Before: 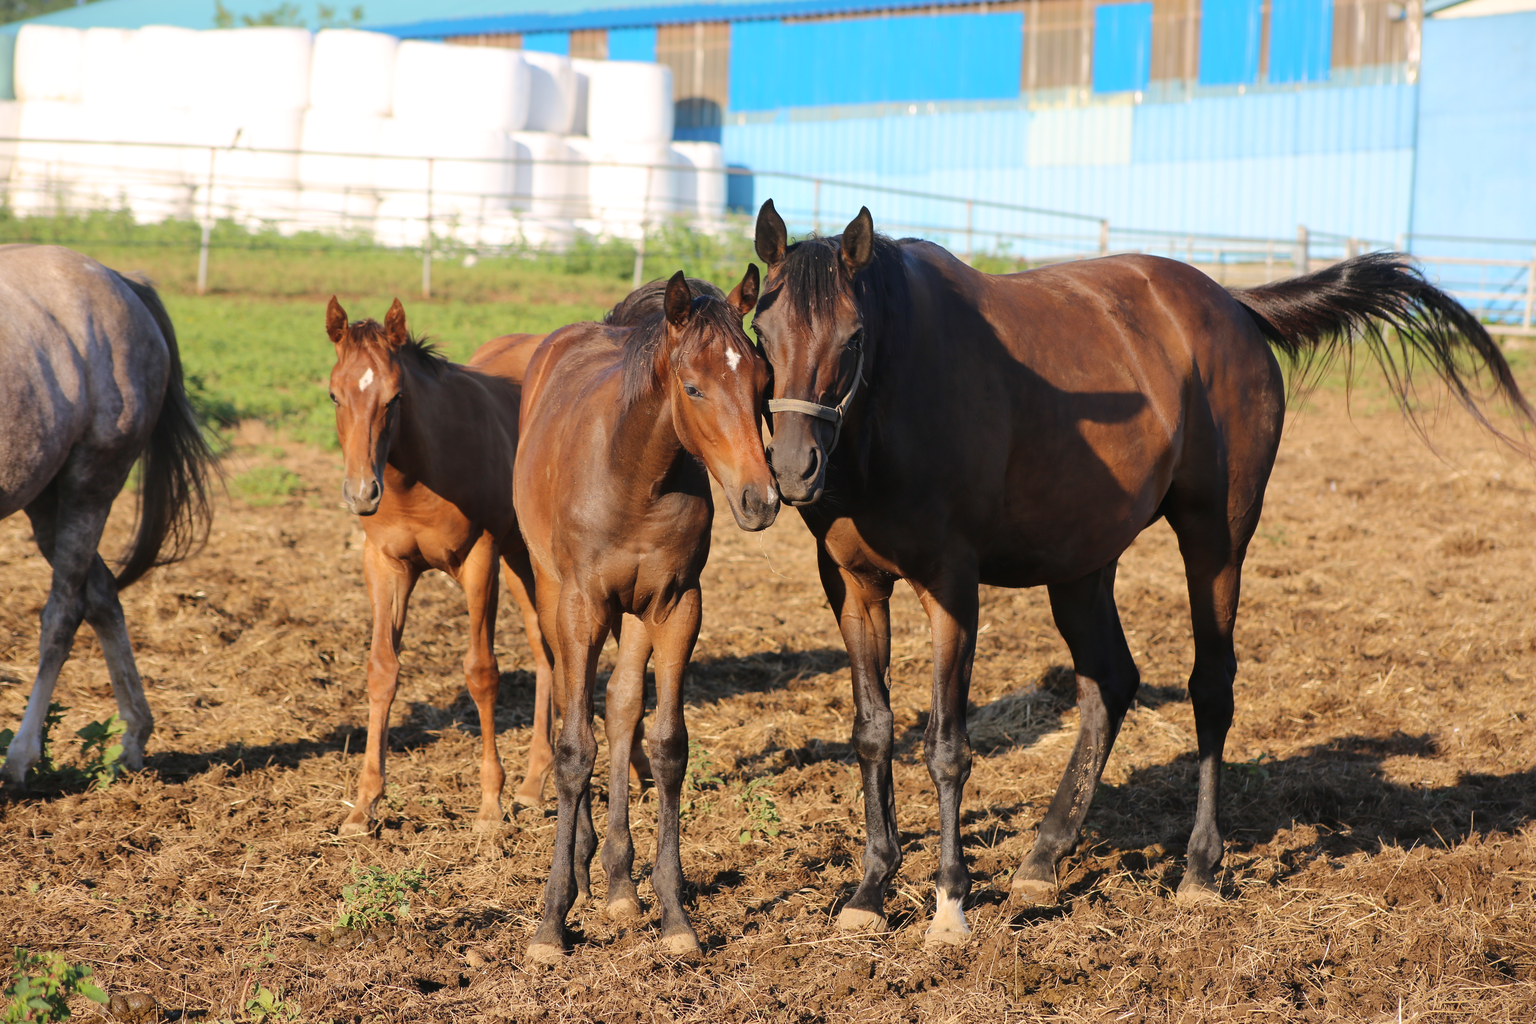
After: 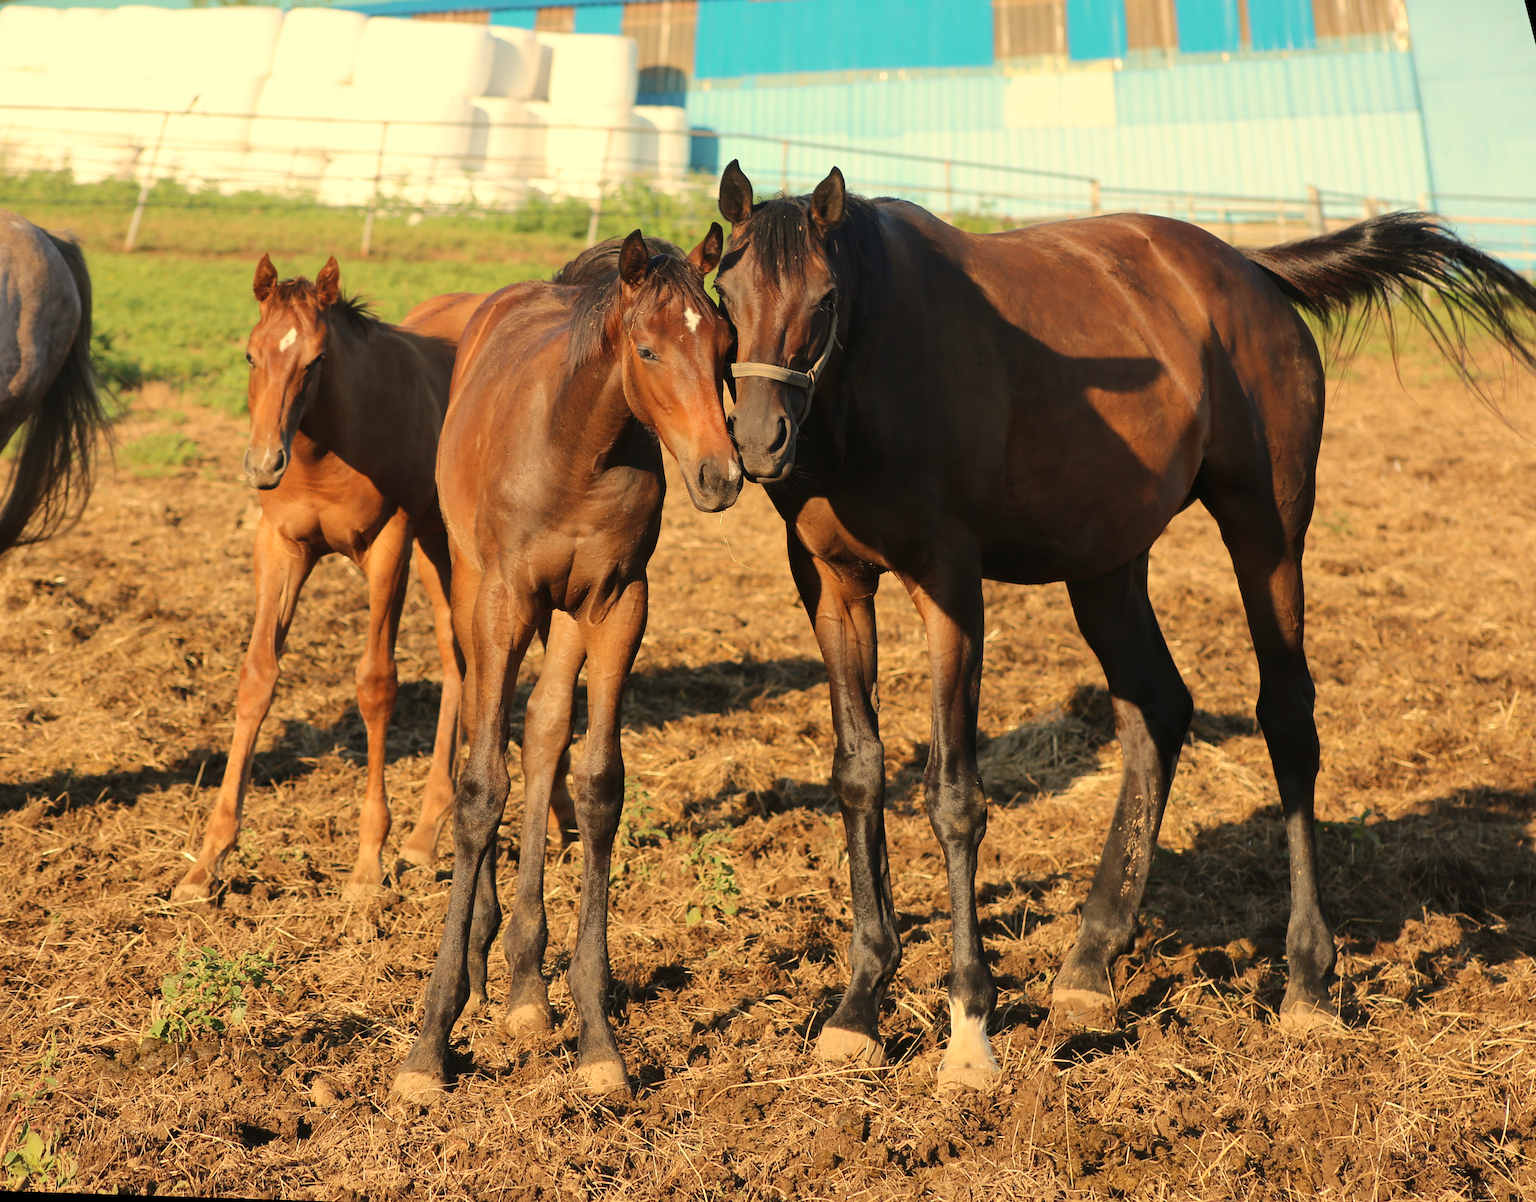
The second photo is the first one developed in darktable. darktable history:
rotate and perspective: rotation 0.72°, lens shift (vertical) -0.352, lens shift (horizontal) -0.051, crop left 0.152, crop right 0.859, crop top 0.019, crop bottom 0.964
white balance: red 1.08, blue 0.791
